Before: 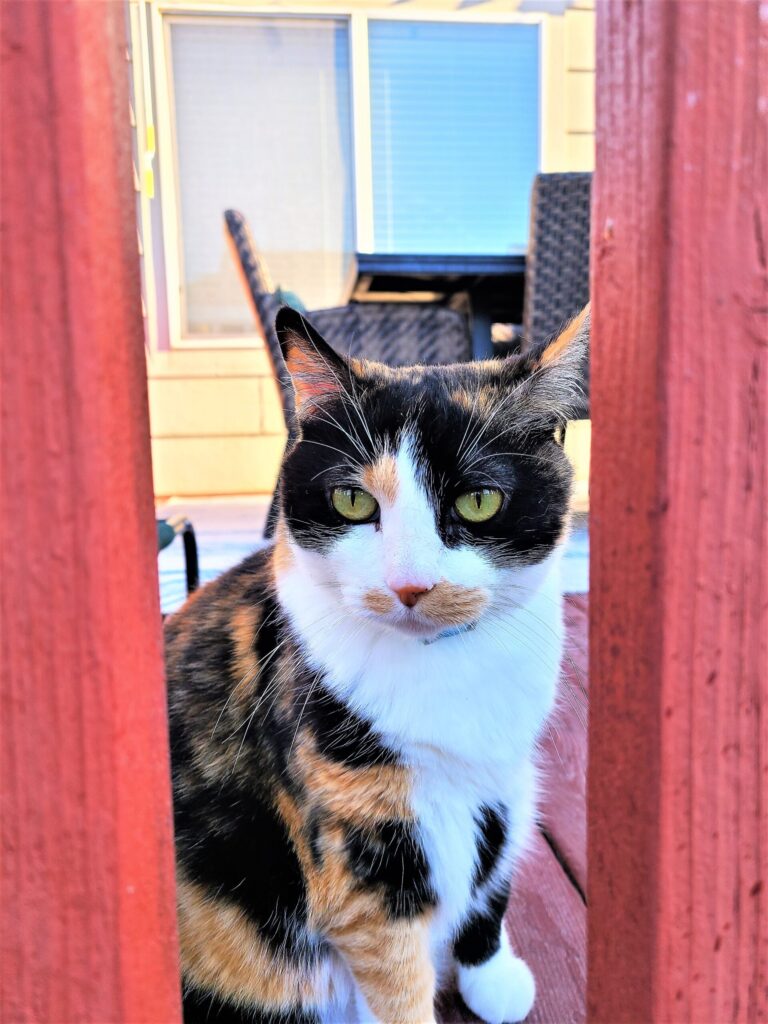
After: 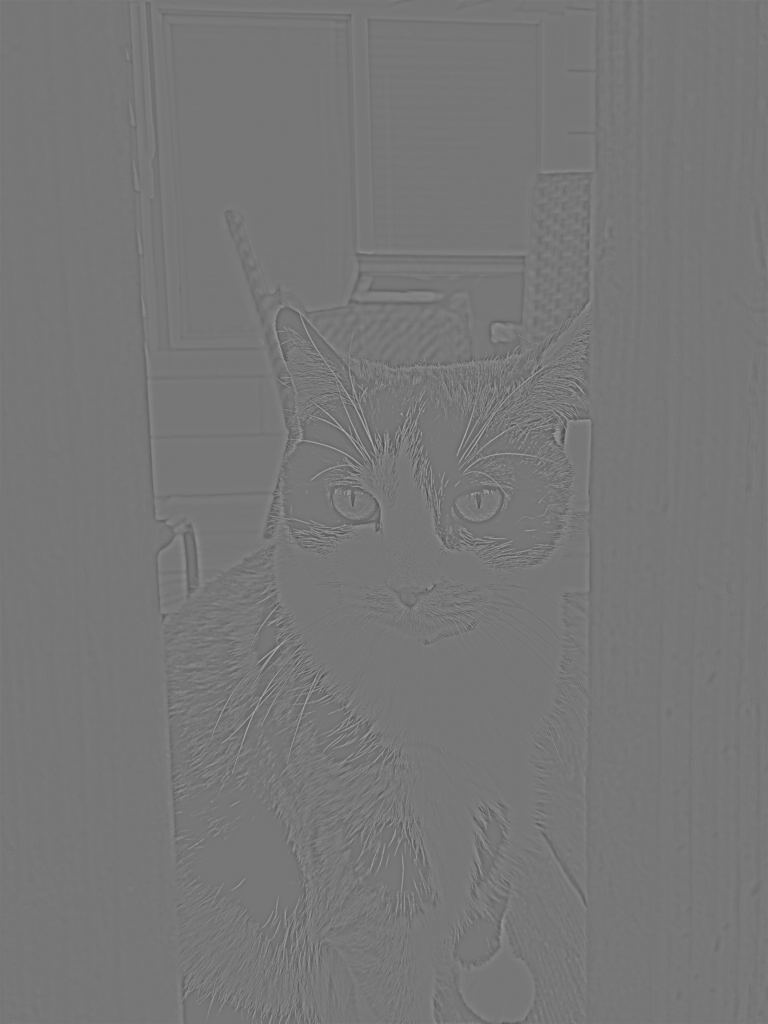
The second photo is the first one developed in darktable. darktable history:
highpass: sharpness 5.84%, contrast boost 8.44%
filmic rgb: black relative exposure -8.2 EV, white relative exposure 2.2 EV, threshold 3 EV, hardness 7.11, latitude 75%, contrast 1.325, highlights saturation mix -2%, shadows ↔ highlights balance 30%, preserve chrominance RGB euclidean norm, color science v5 (2021), contrast in shadows safe, contrast in highlights safe, enable highlight reconstruction true
